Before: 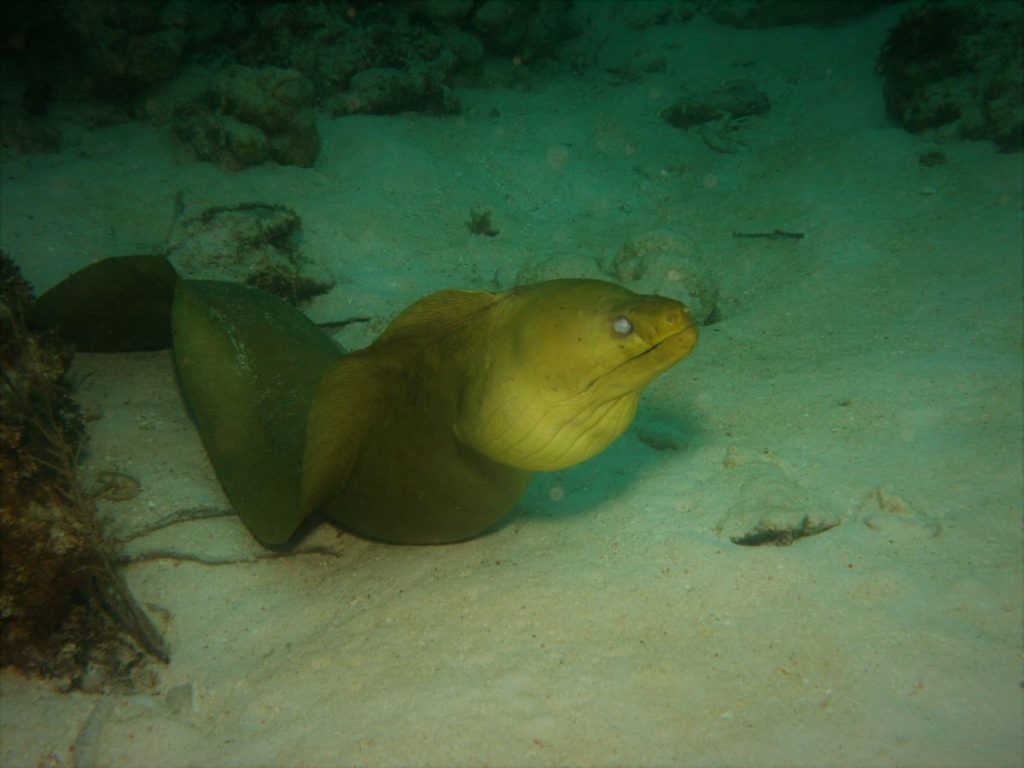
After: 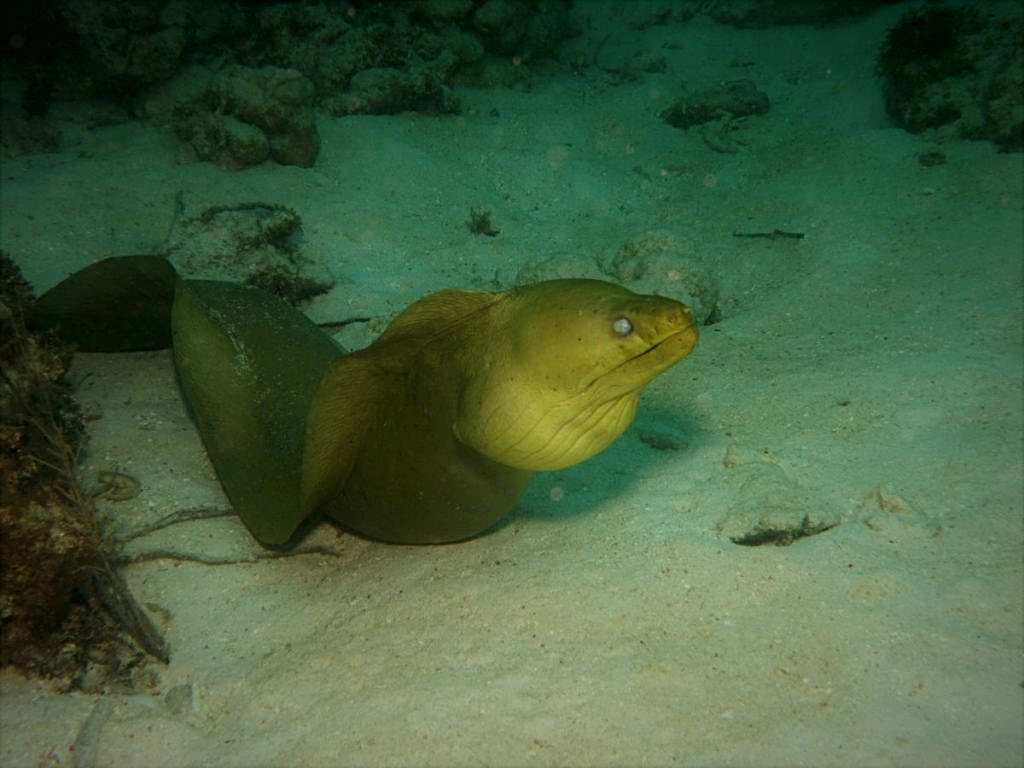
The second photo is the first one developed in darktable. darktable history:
sharpen: on, module defaults
local contrast: on, module defaults
white balance: red 1.004, blue 1.024
